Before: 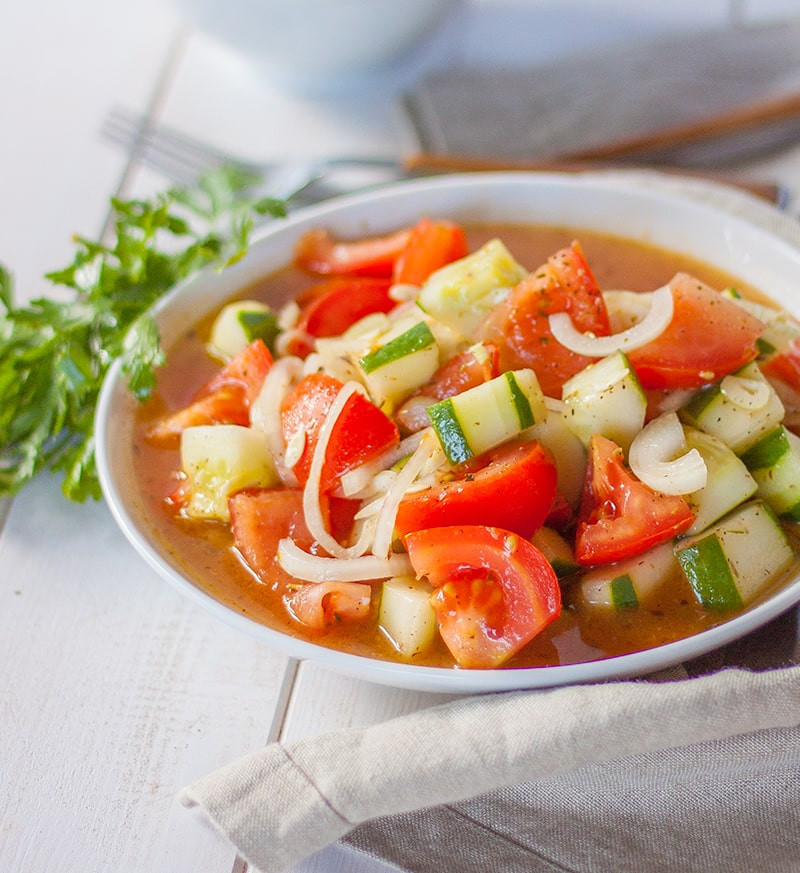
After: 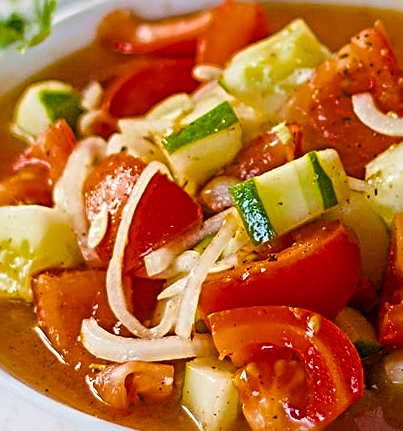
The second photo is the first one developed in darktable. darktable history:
color balance rgb: shadows lift › chroma 0.924%, shadows lift › hue 110.35°, perceptual saturation grading › global saturation 31.308%, global vibrance 6.856%, saturation formula JzAzBz (2021)
crop: left 24.703%, top 25.296%, right 24.88%, bottom 25.231%
sharpen: radius 3.671, amount 0.943
